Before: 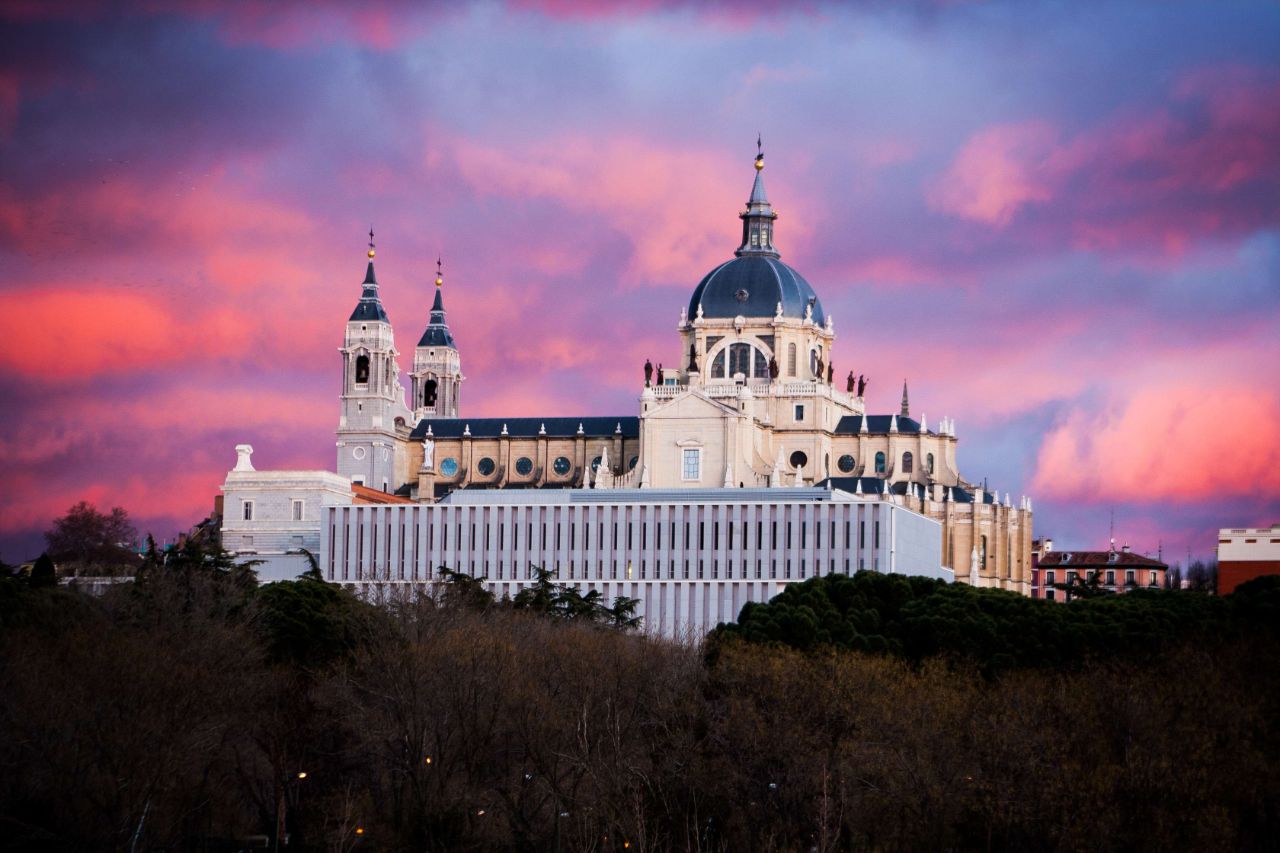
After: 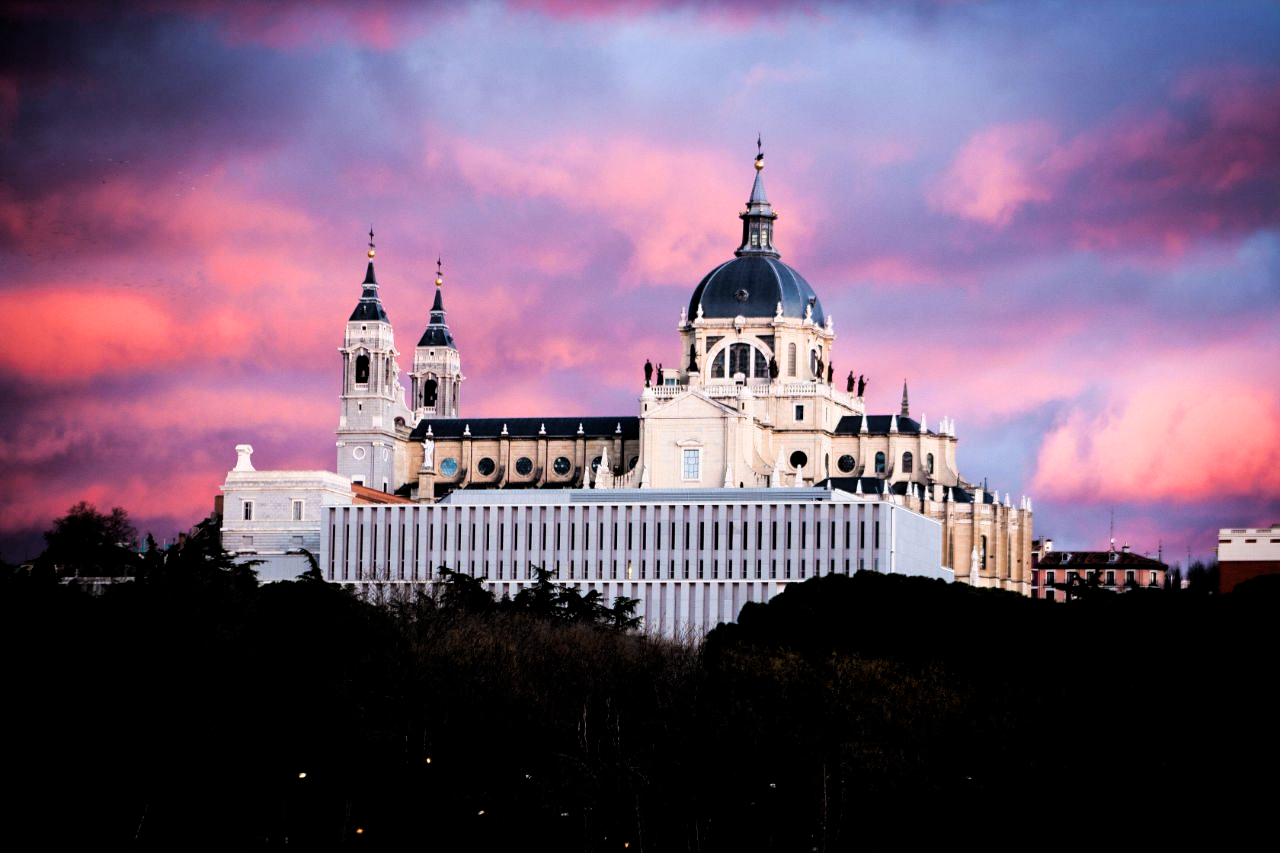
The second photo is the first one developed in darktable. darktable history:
filmic rgb: black relative exposure -5.58 EV, white relative exposure 2.48 EV, target black luminance 0%, hardness 4.55, latitude 67.14%, contrast 1.448, shadows ↔ highlights balance -4.07%
tone equalizer: on, module defaults
